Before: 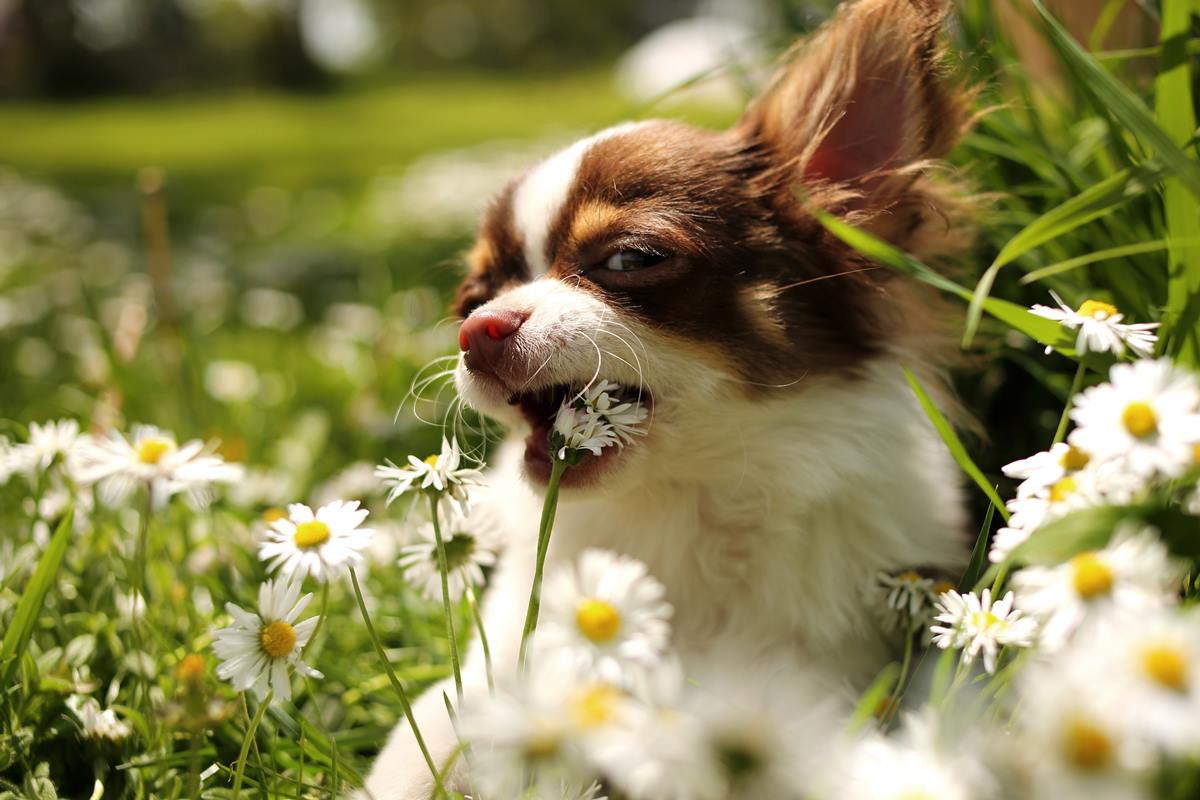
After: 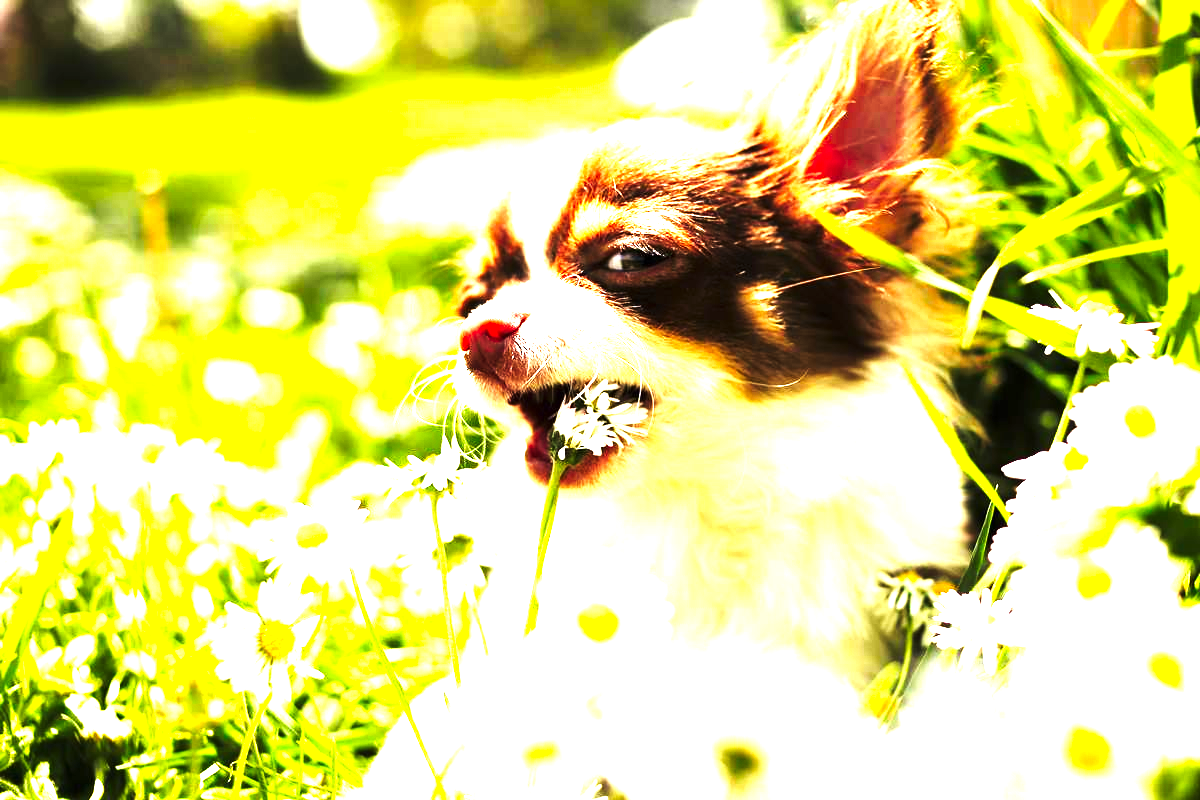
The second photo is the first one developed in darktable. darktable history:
base curve: curves: ch0 [(0, 0) (0.028, 0.03) (0.121, 0.232) (0.46, 0.748) (0.859, 0.968) (1, 1)], preserve colors none
levels: levels [0, 0.281, 0.562]
